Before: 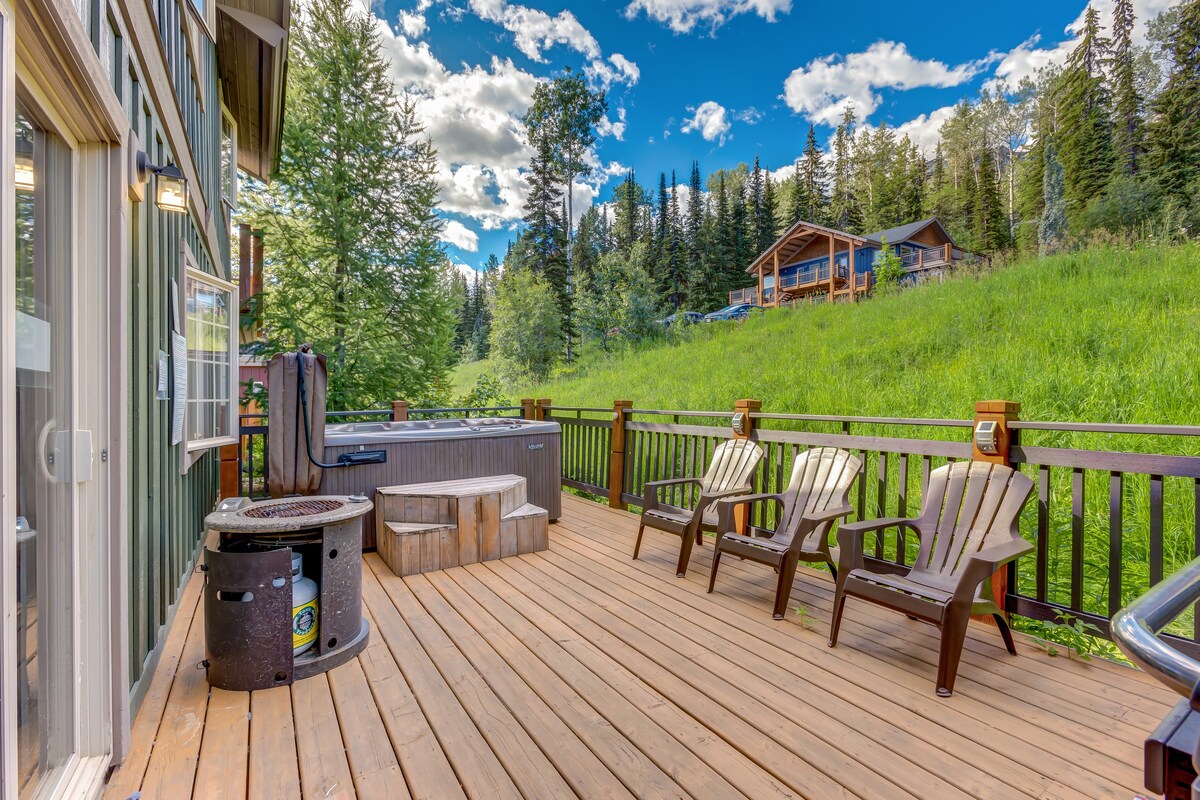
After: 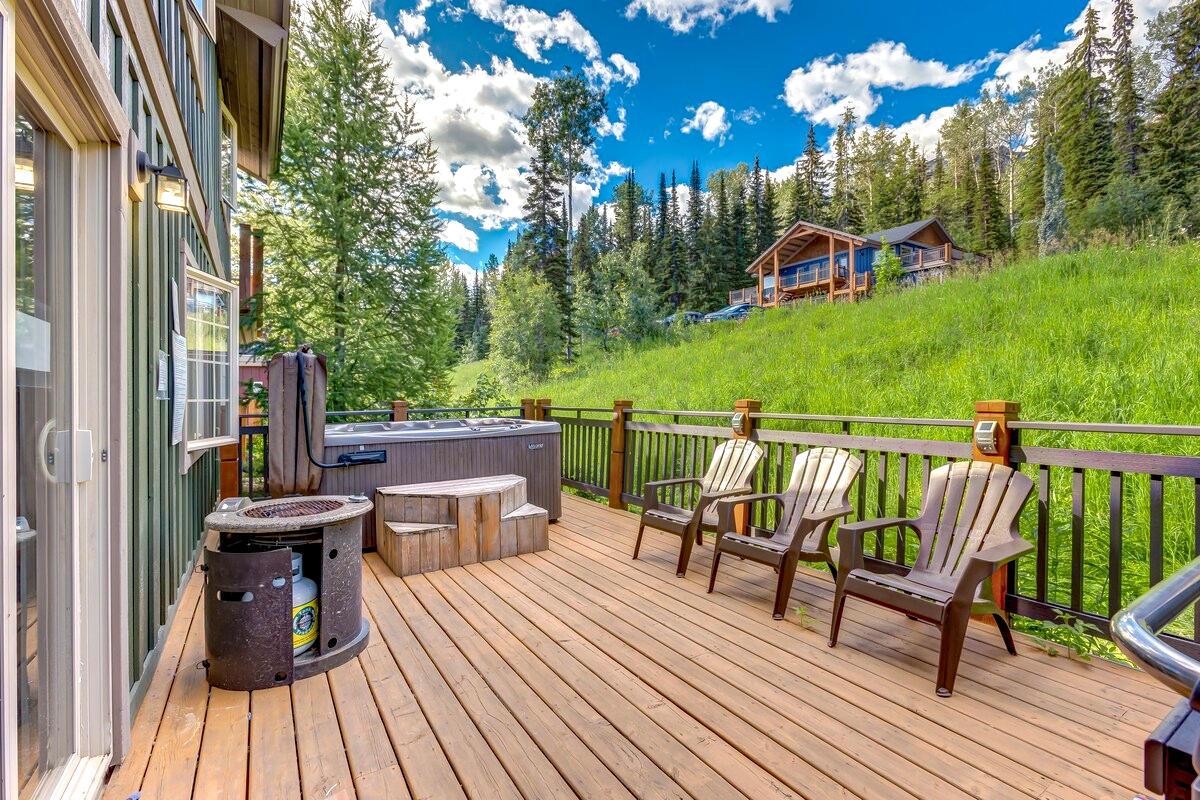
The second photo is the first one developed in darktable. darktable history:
haze removal: compatibility mode true, adaptive false
exposure: exposure 0.375 EV, compensate highlight preservation false
base curve: curves: ch0 [(0, 0) (0.303, 0.277) (1, 1)]
